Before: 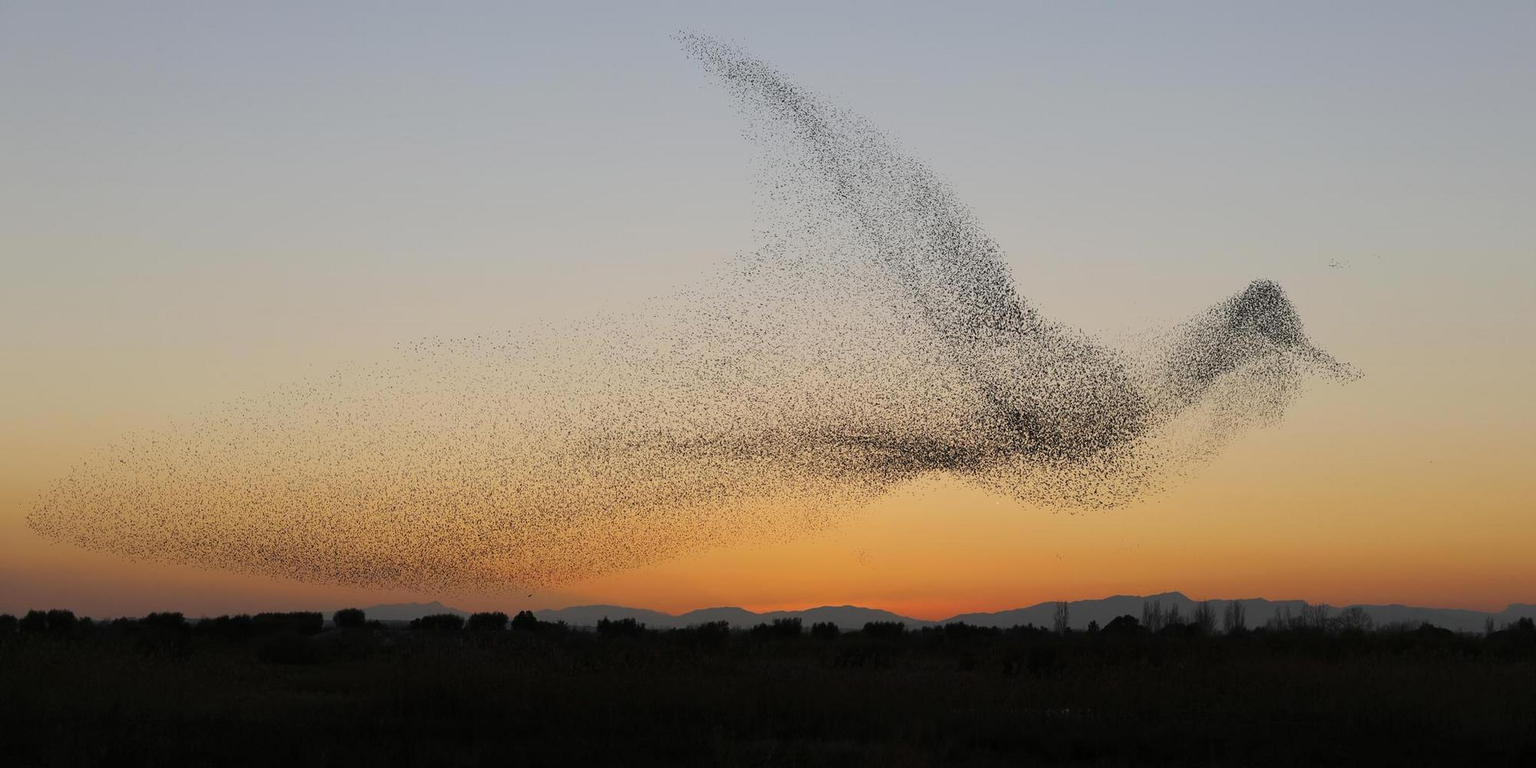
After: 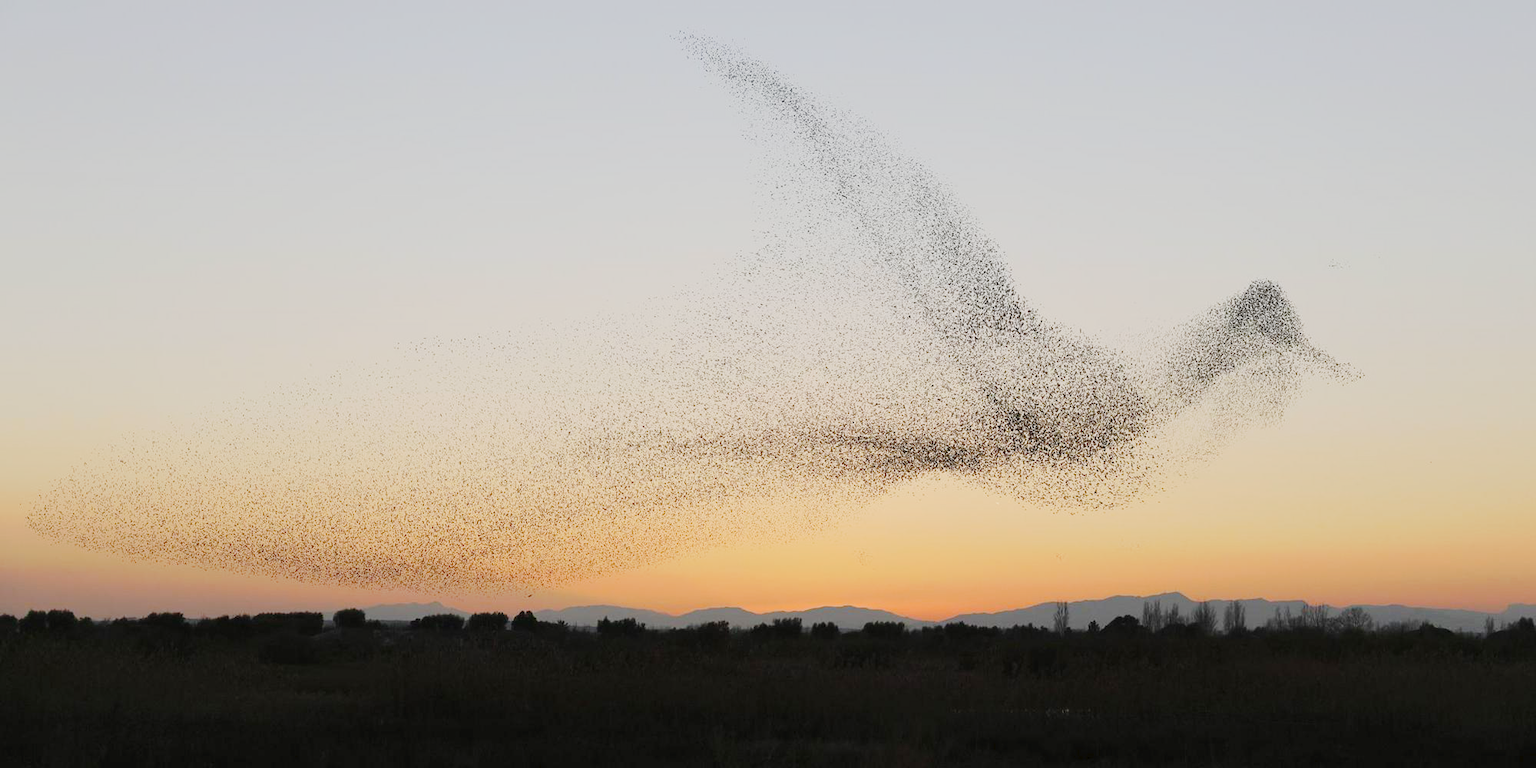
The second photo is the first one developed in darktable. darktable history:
tone curve: curves: ch0 [(0, 0) (0.003, 0.021) (0.011, 0.033) (0.025, 0.059) (0.044, 0.097) (0.069, 0.141) (0.1, 0.186) (0.136, 0.237) (0.177, 0.298) (0.224, 0.378) (0.277, 0.47) (0.335, 0.542) (0.399, 0.605) (0.468, 0.678) (0.543, 0.724) (0.623, 0.787) (0.709, 0.829) (0.801, 0.875) (0.898, 0.912) (1, 1)], preserve colors none
